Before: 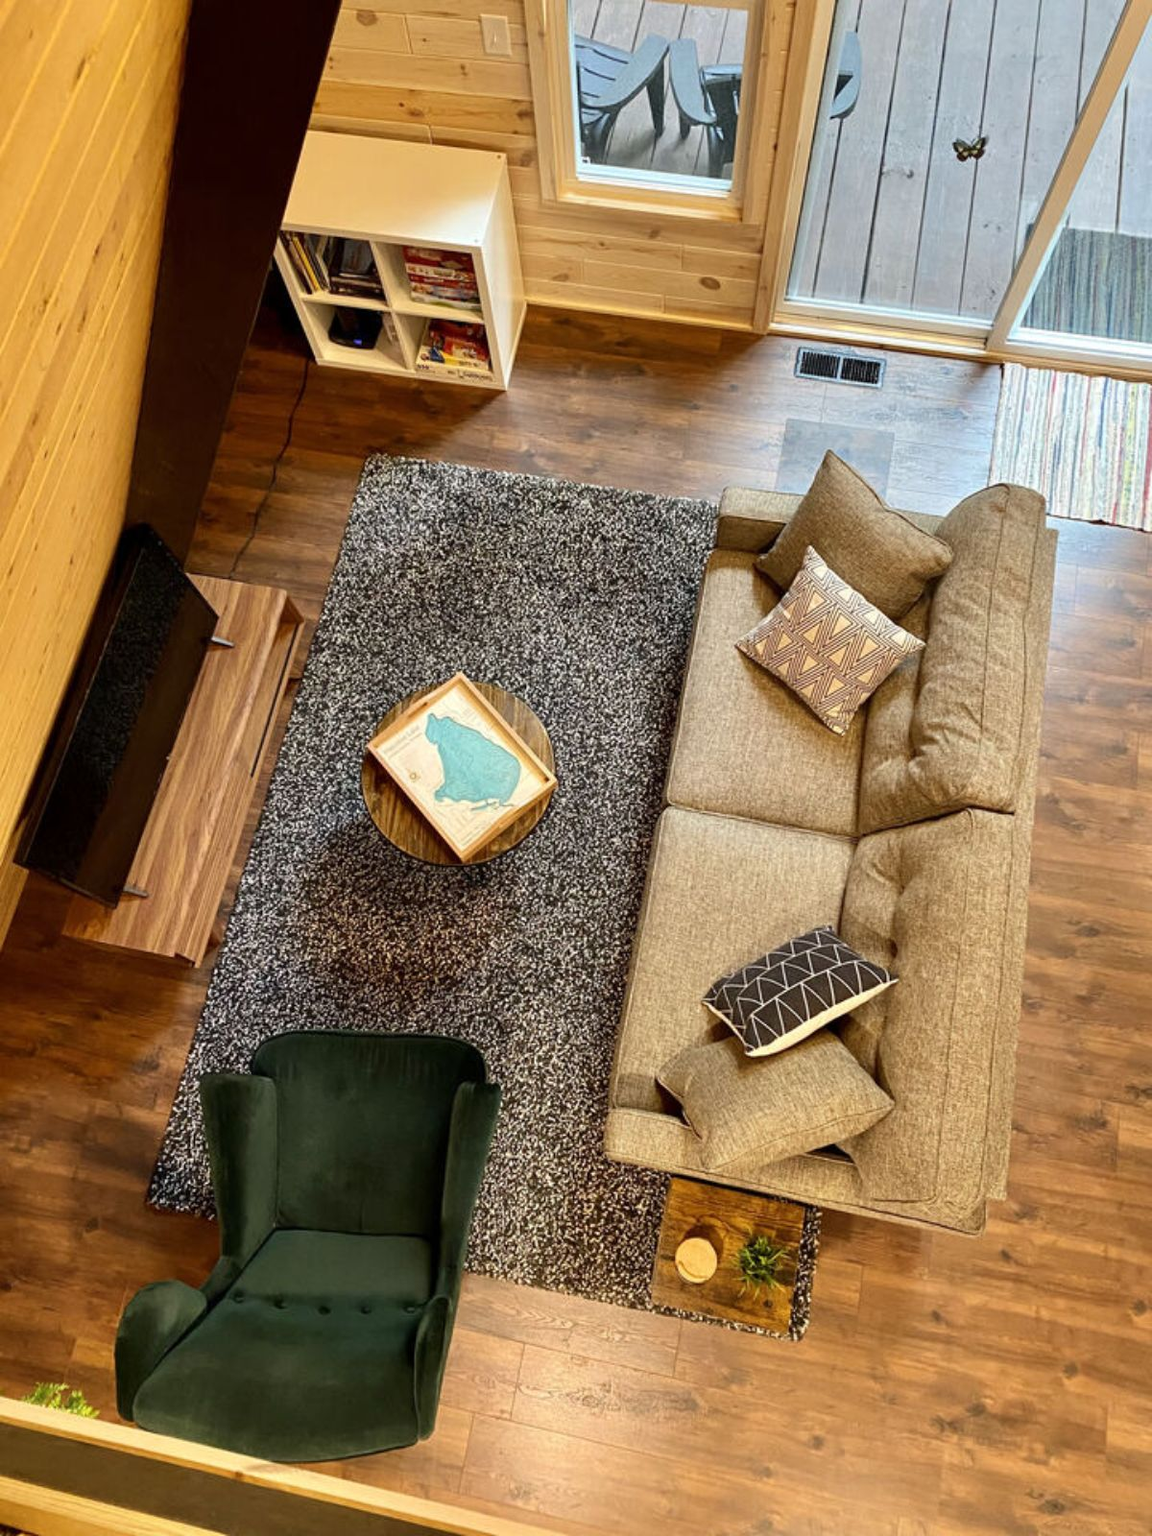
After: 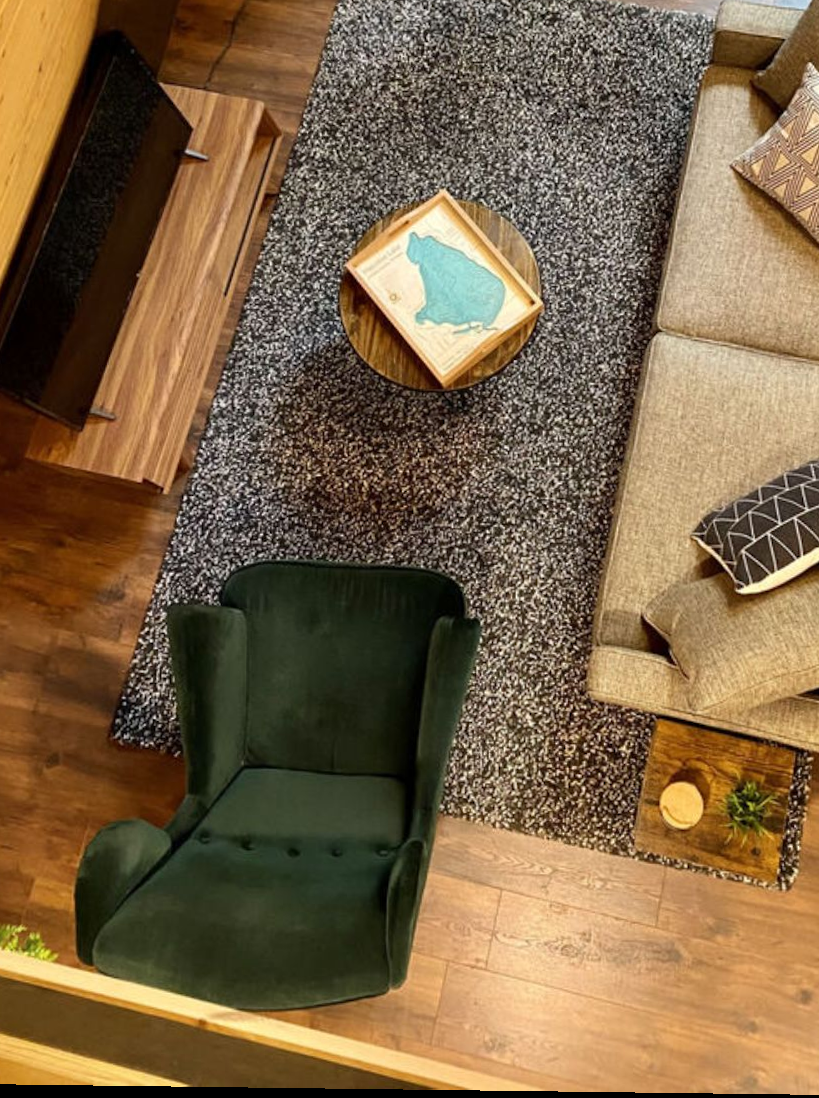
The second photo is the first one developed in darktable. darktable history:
crop and rotate: angle -0.74°, left 3.943%, top 32.019%, right 28.914%
